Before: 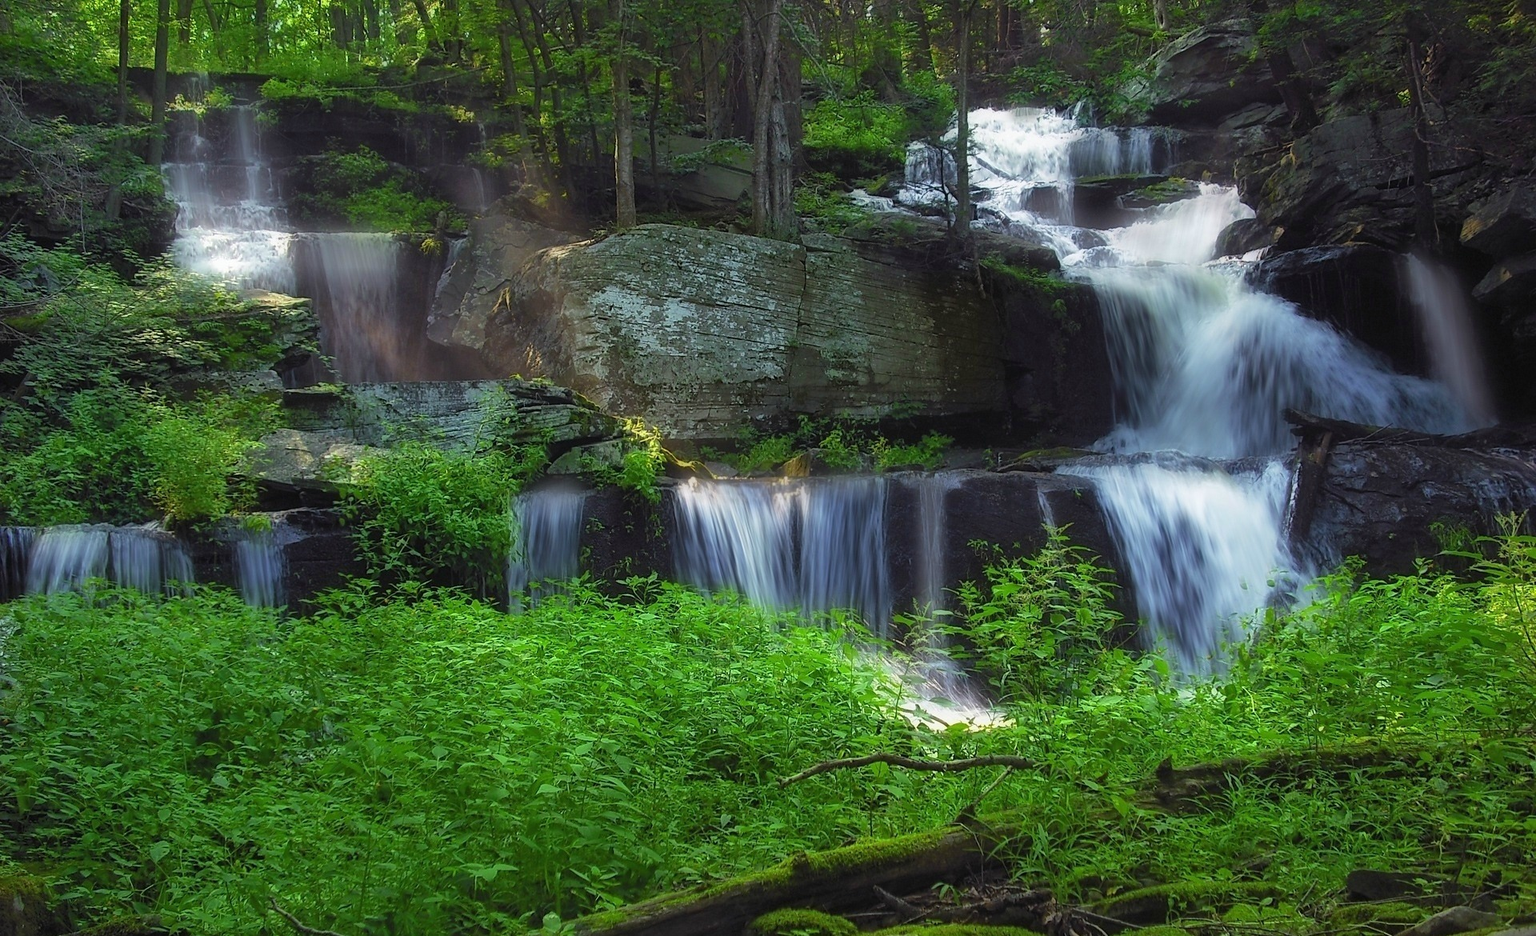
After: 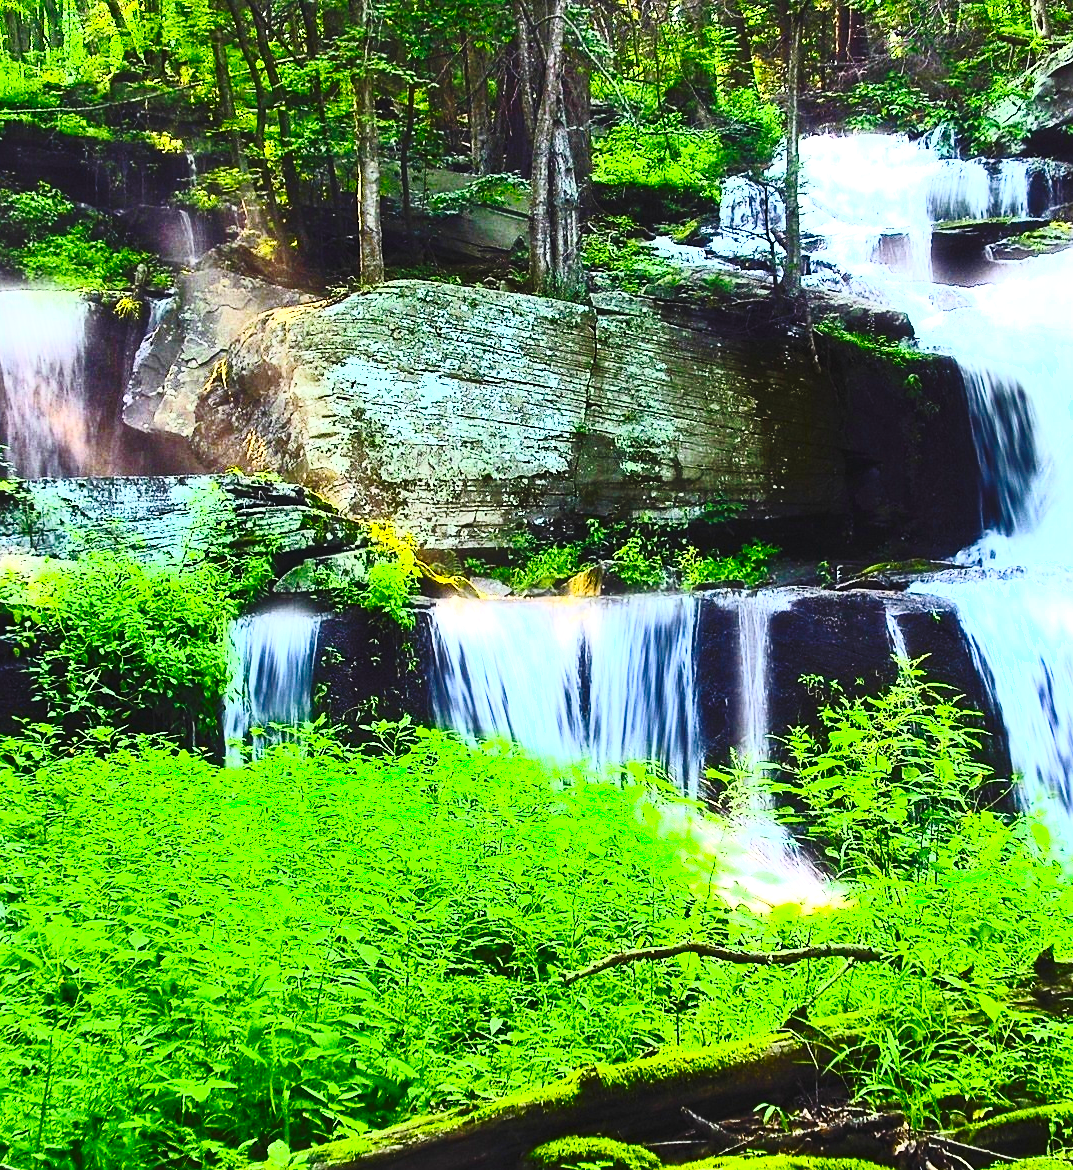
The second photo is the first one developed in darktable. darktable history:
sharpen: radius 1.238, amount 0.304, threshold 0.008
crop: left 21.424%, right 22.655%
shadows and highlights: shadows -1.7, highlights 38.58
exposure: black level correction 0, exposure 1.399 EV, compensate highlight preservation false
color balance rgb: perceptual saturation grading › global saturation 28.618%, perceptual saturation grading › mid-tones 12.44%, perceptual saturation grading › shadows 11.18%
contrast brightness saturation: contrast 0.637, brightness 0.353, saturation 0.143
base curve: curves: ch0 [(0, 0) (0.073, 0.04) (0.157, 0.139) (0.492, 0.492) (0.758, 0.758) (1, 1)], preserve colors none
